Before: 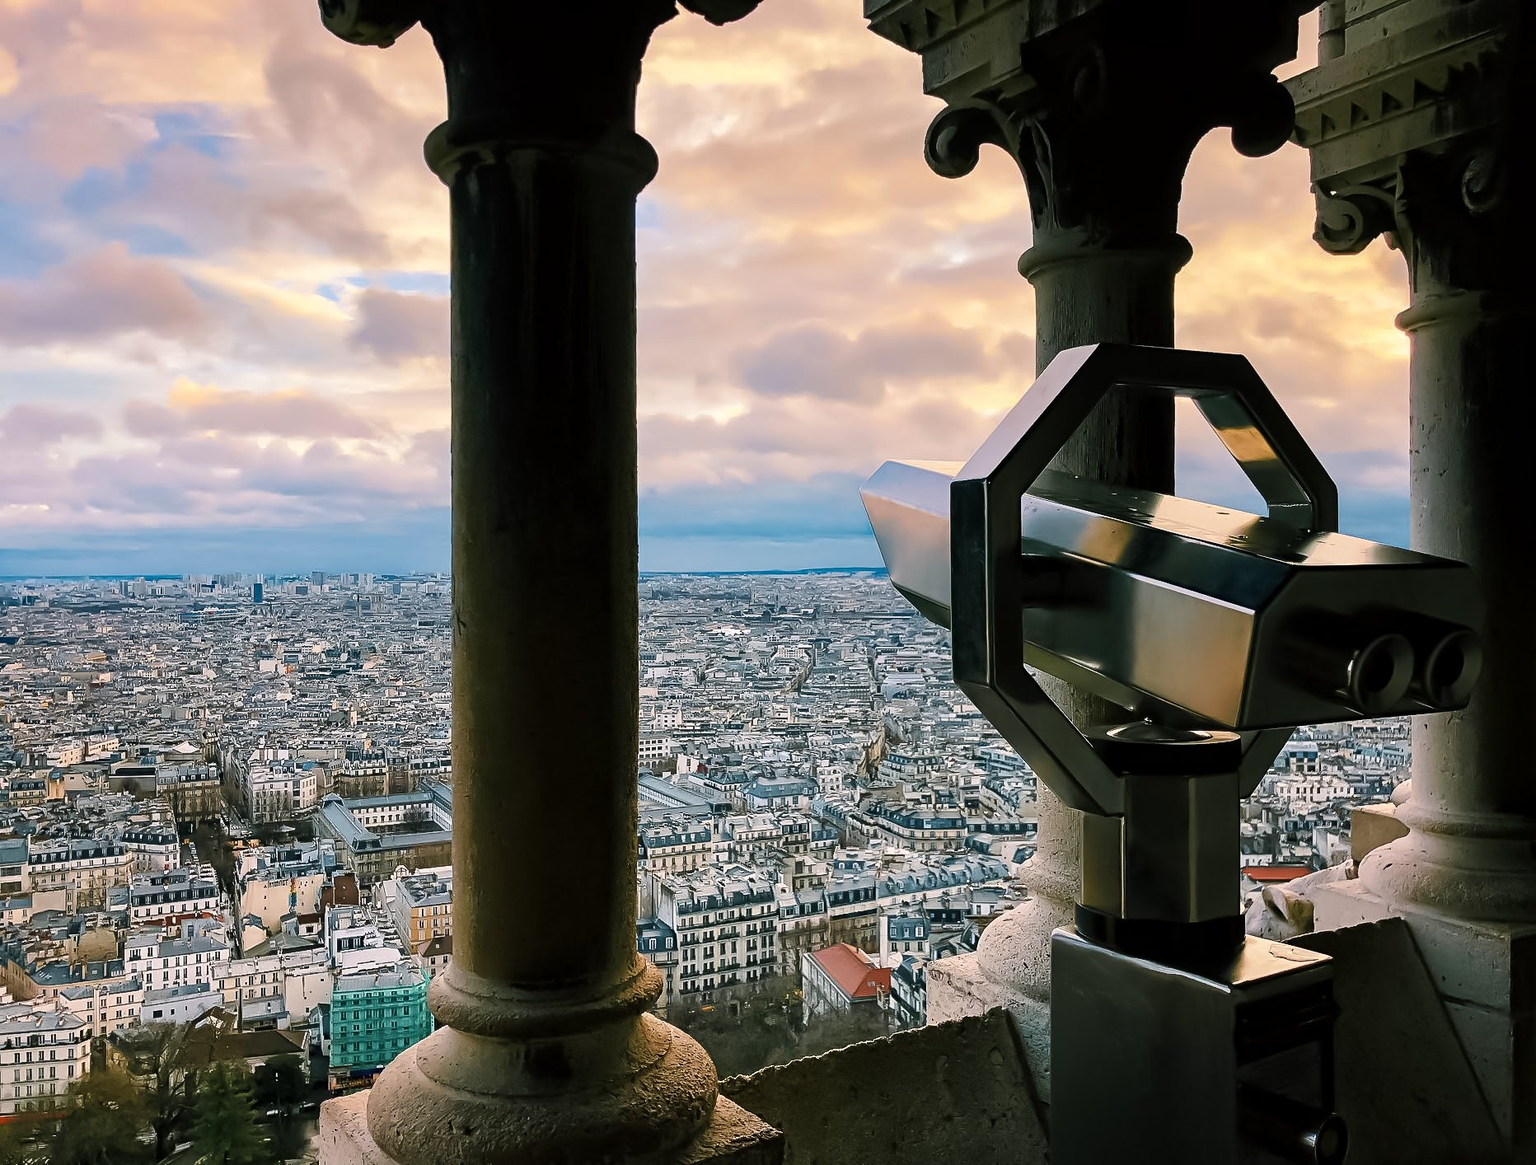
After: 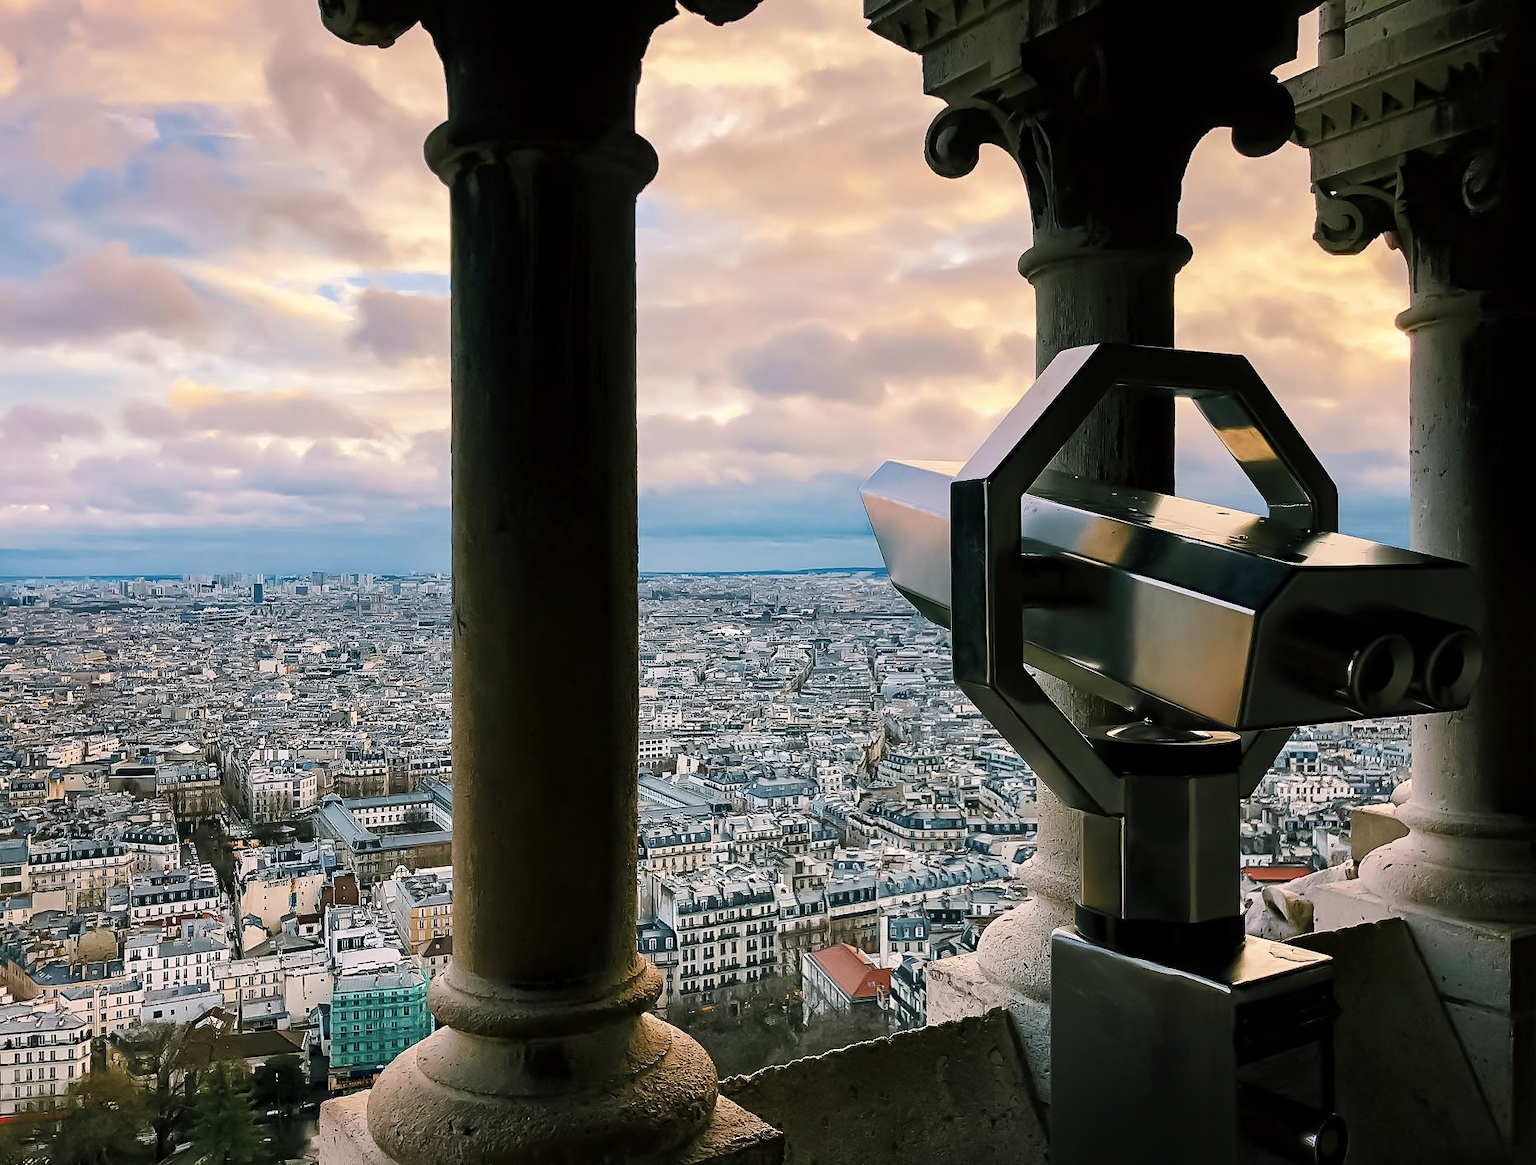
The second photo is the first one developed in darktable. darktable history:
contrast brightness saturation: saturation -0.088
